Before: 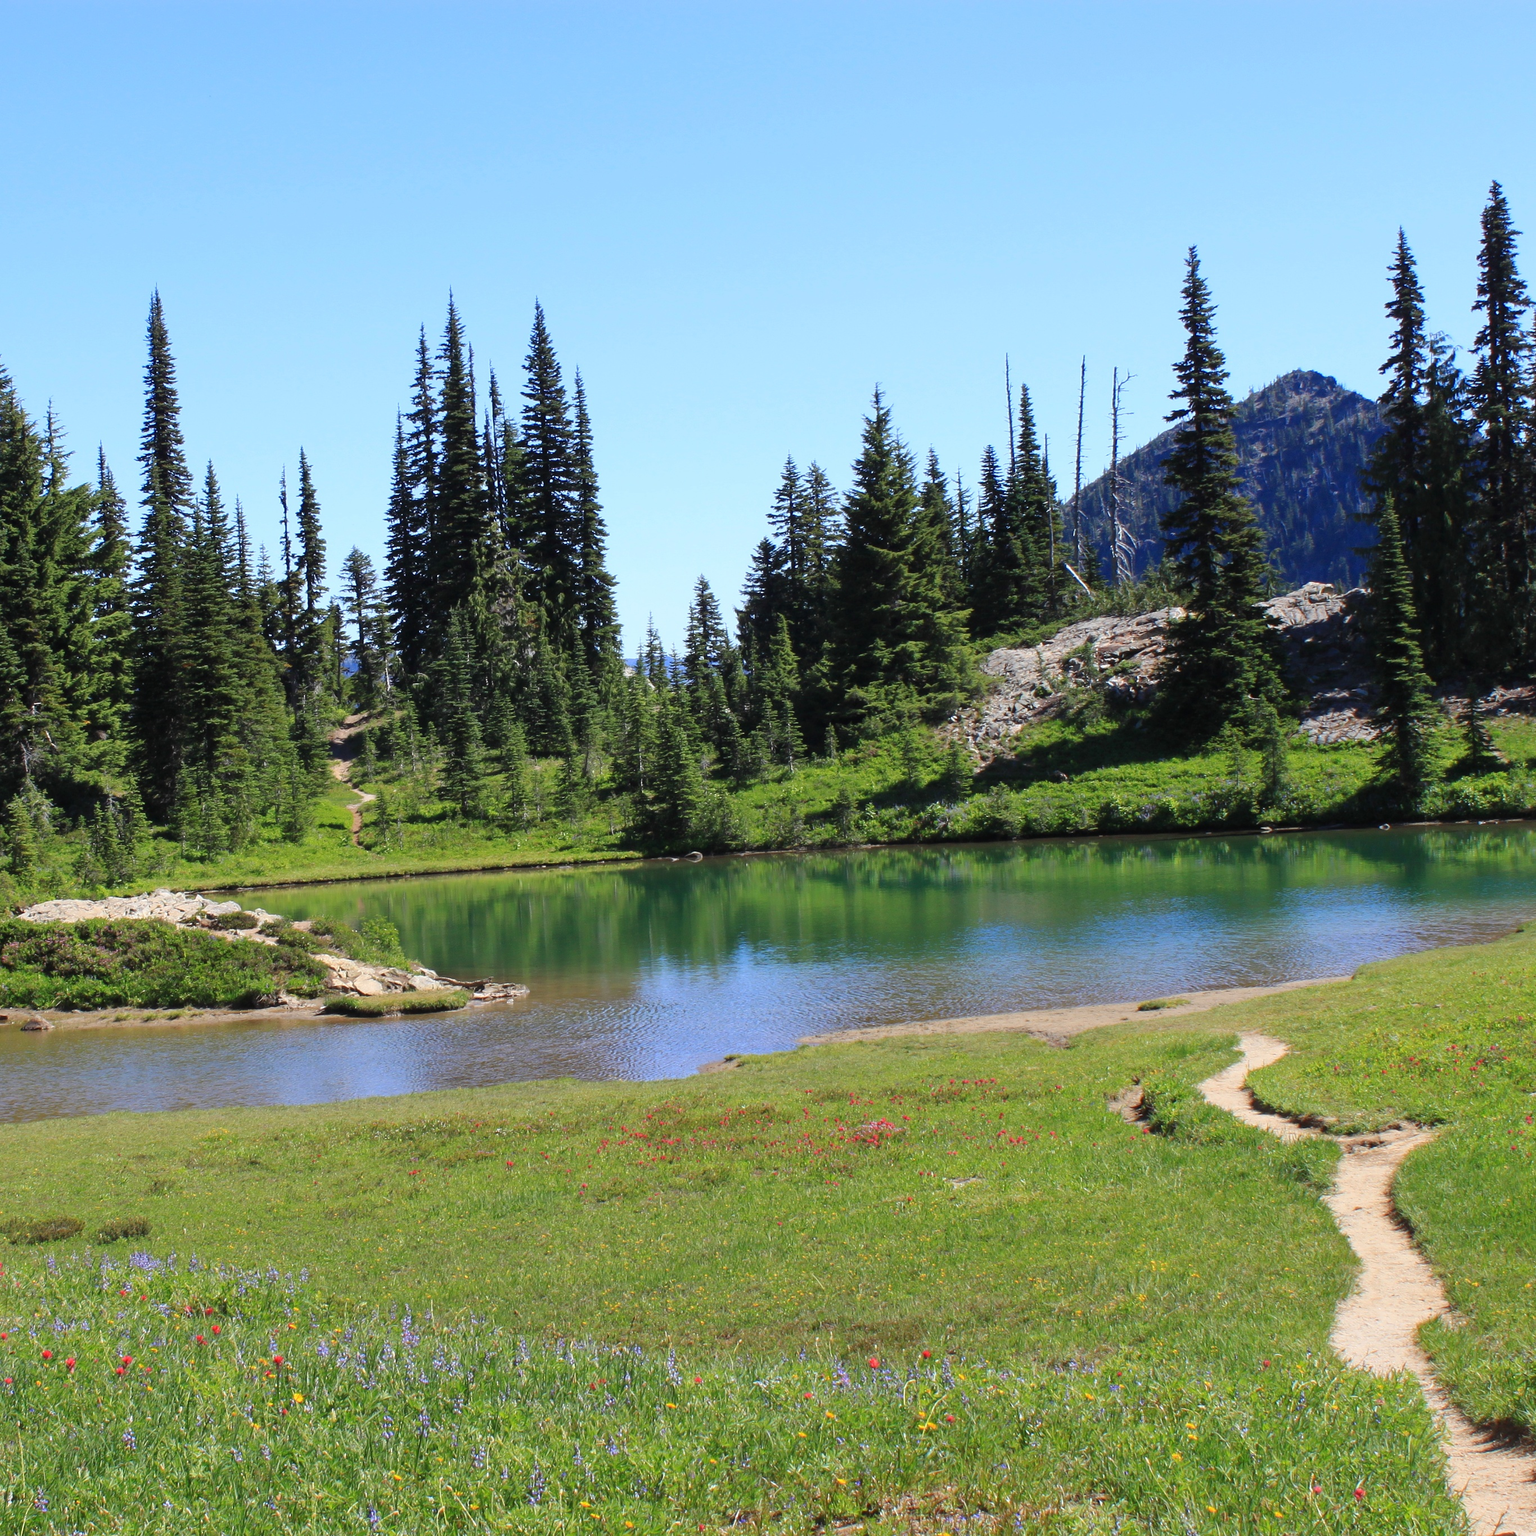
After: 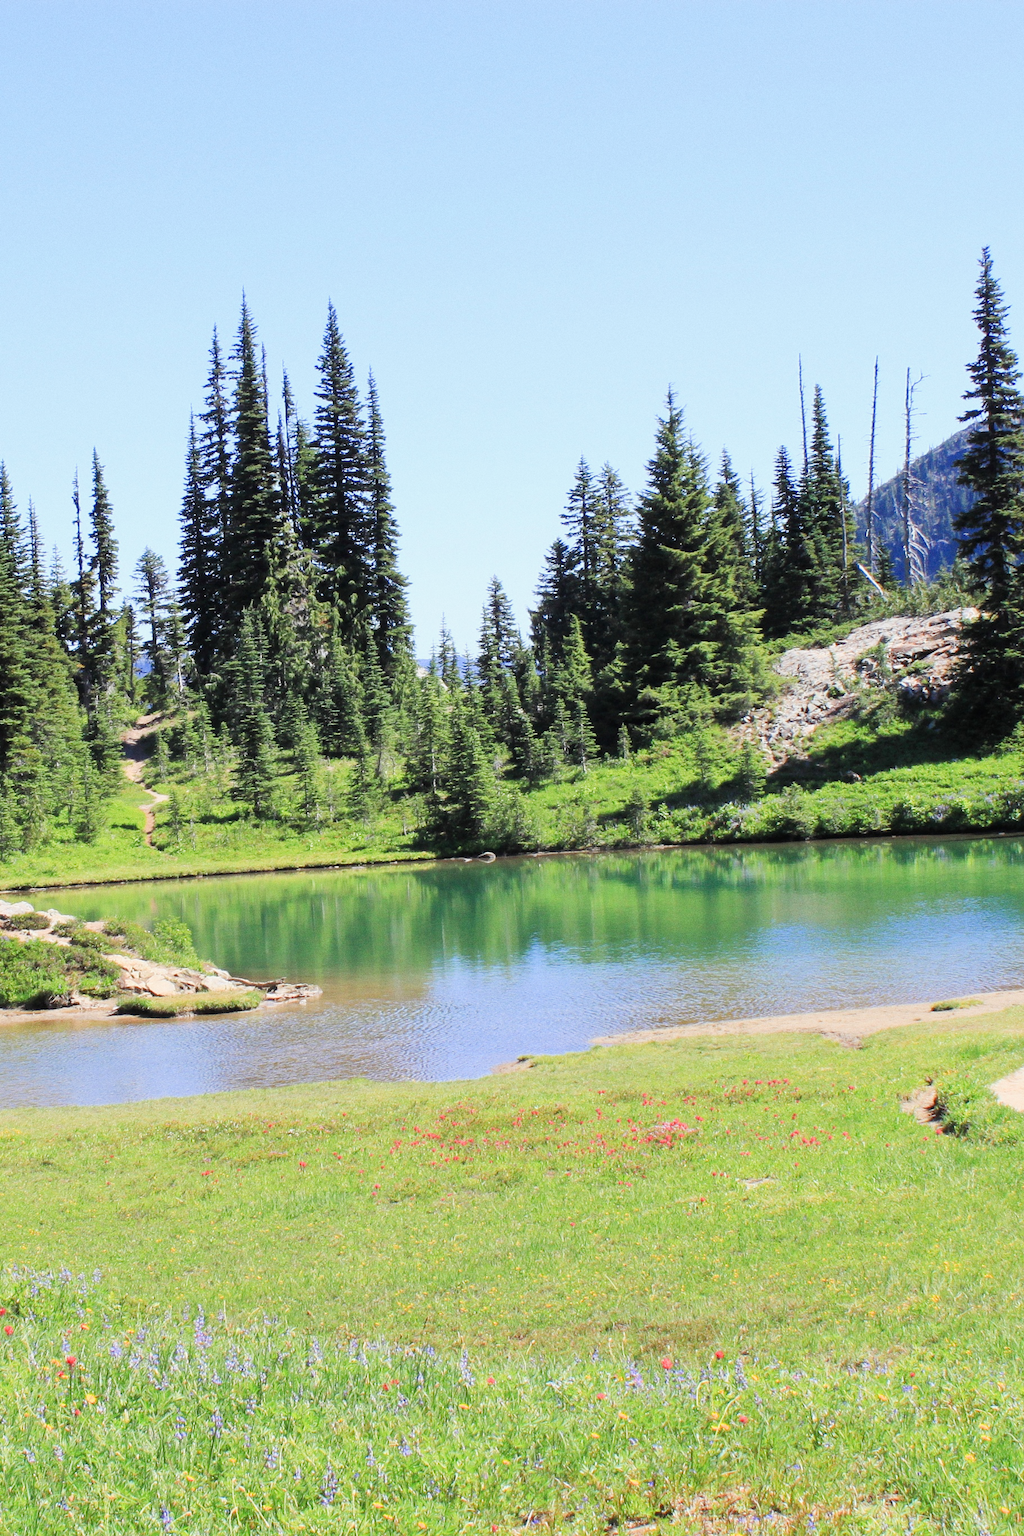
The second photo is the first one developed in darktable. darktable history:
exposure: black level correction 0, exposure 1.379 EV, compensate exposure bias true, compensate highlight preservation false
grain: coarseness 0.09 ISO
crop and rotate: left 13.537%, right 19.796%
filmic rgb: black relative exposure -7.65 EV, white relative exposure 4.56 EV, hardness 3.61
